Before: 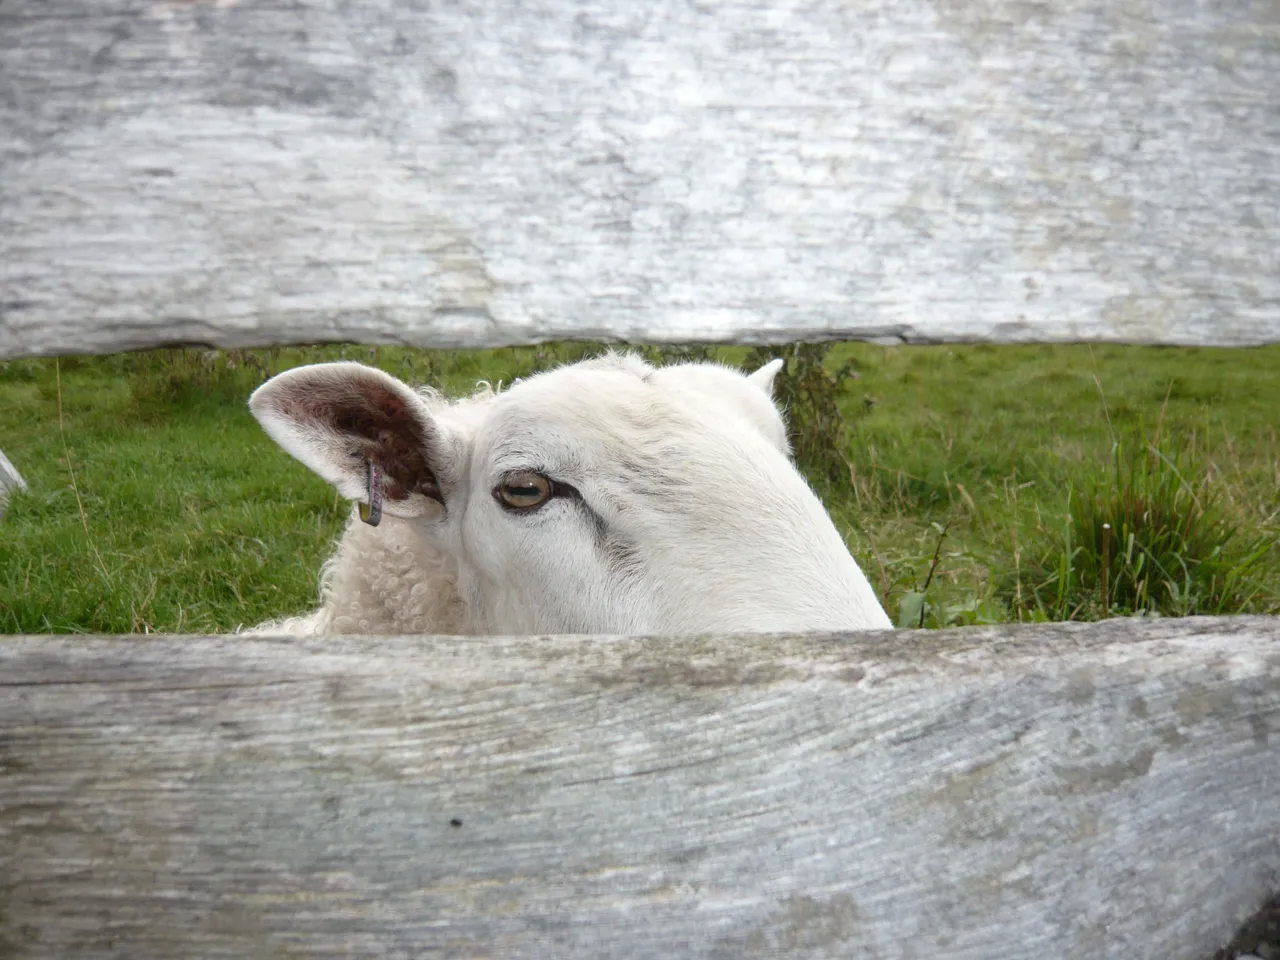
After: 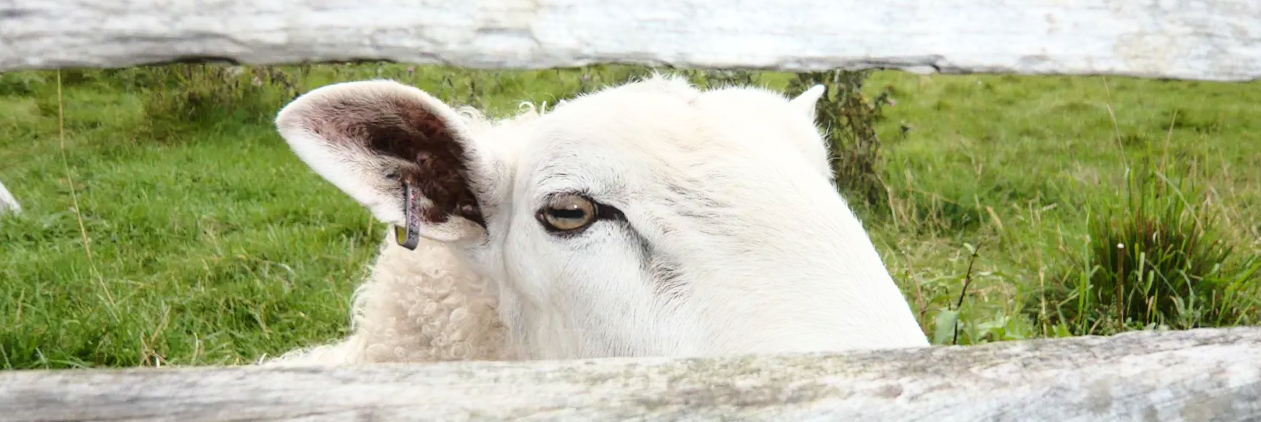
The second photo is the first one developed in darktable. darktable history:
rotate and perspective: rotation -0.013°, lens shift (vertical) -0.027, lens shift (horizontal) 0.178, crop left 0.016, crop right 0.989, crop top 0.082, crop bottom 0.918
base curve: curves: ch0 [(0, 0) (0.028, 0.03) (0.121, 0.232) (0.46, 0.748) (0.859, 0.968) (1, 1)]
crop and rotate: top 26.056%, bottom 25.543%
